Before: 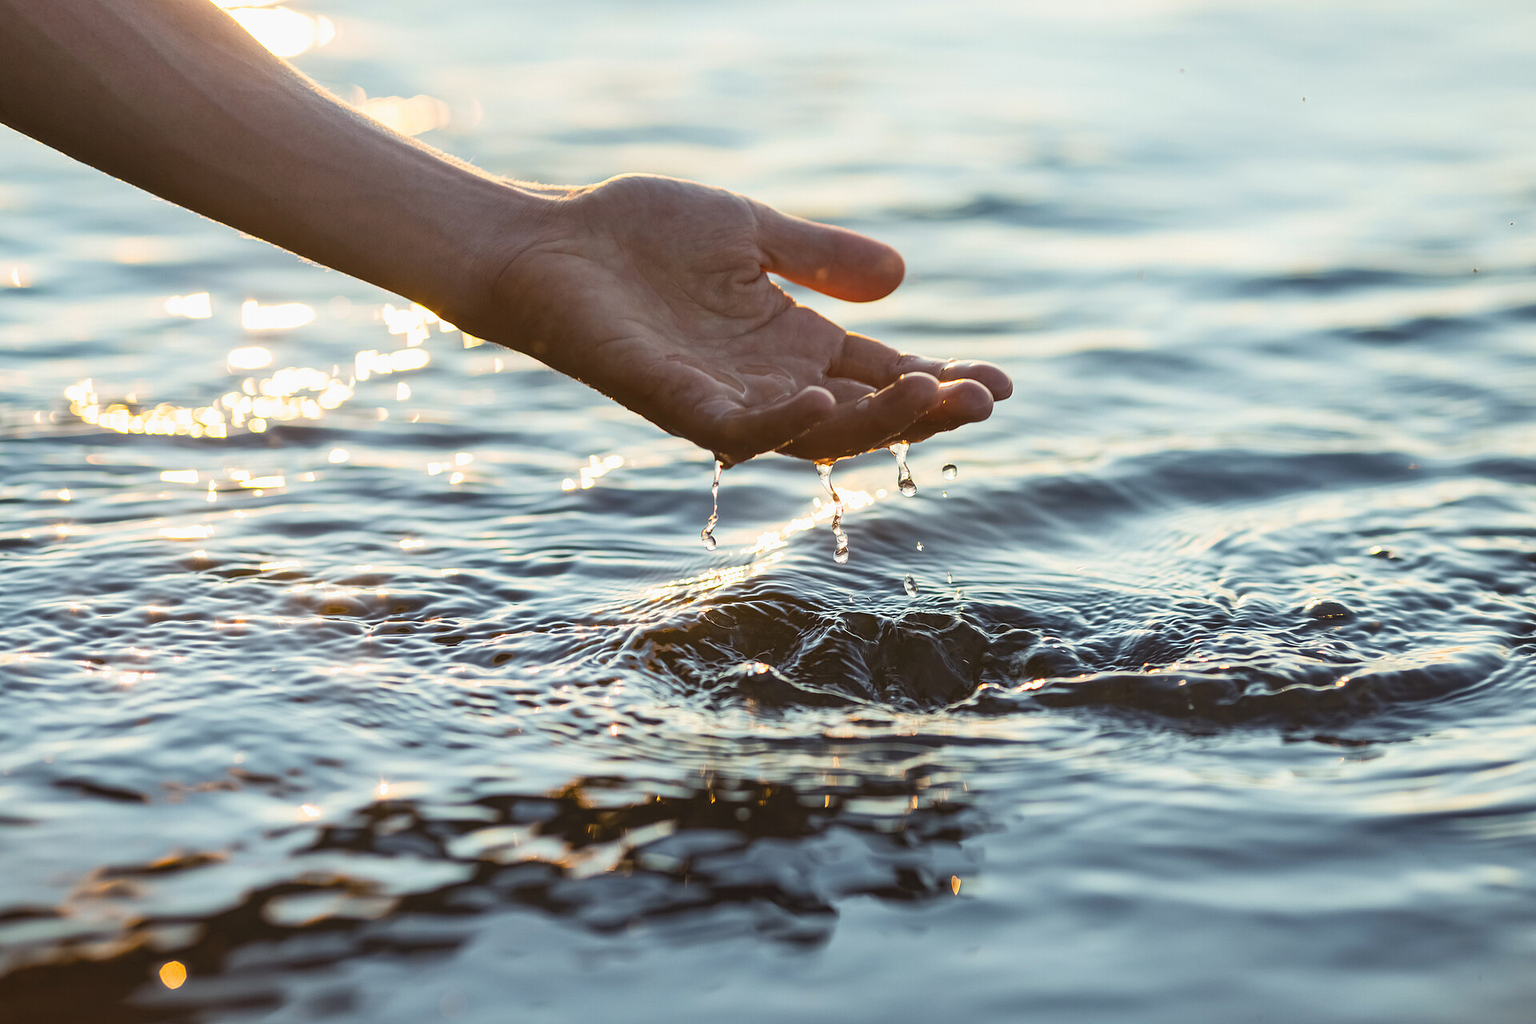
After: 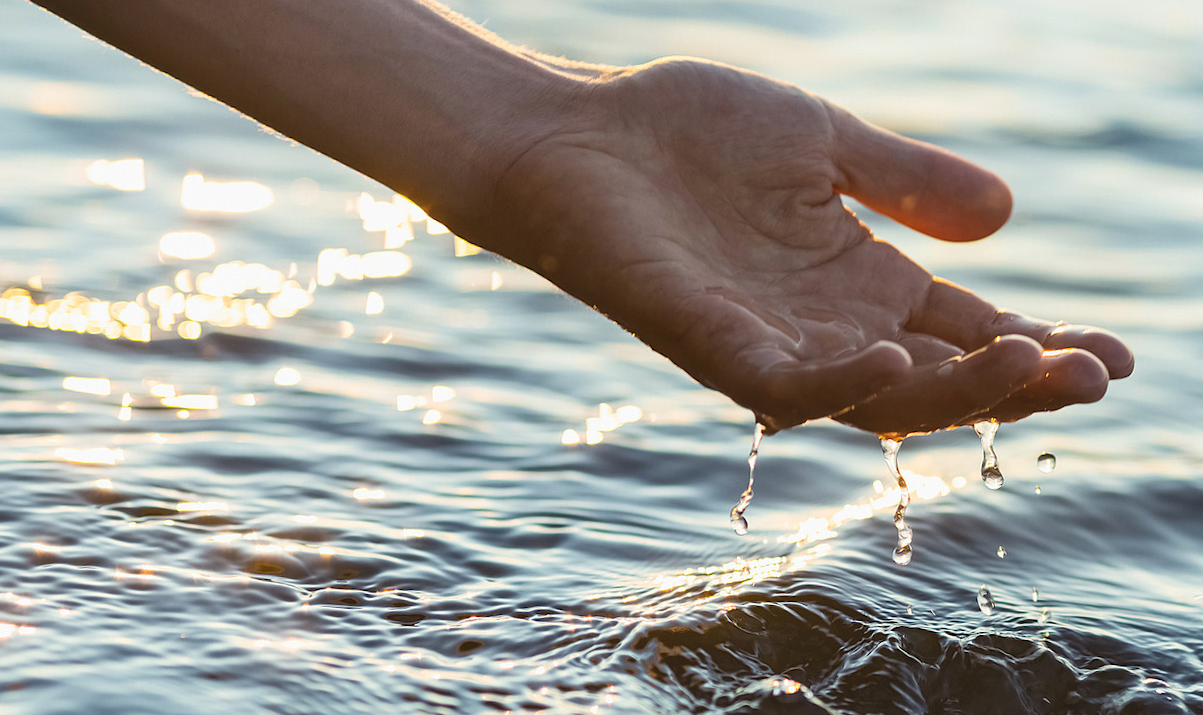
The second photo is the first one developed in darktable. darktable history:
crop and rotate: angle -4.95°, left 2.17%, top 6.64%, right 27.282%, bottom 30.417%
